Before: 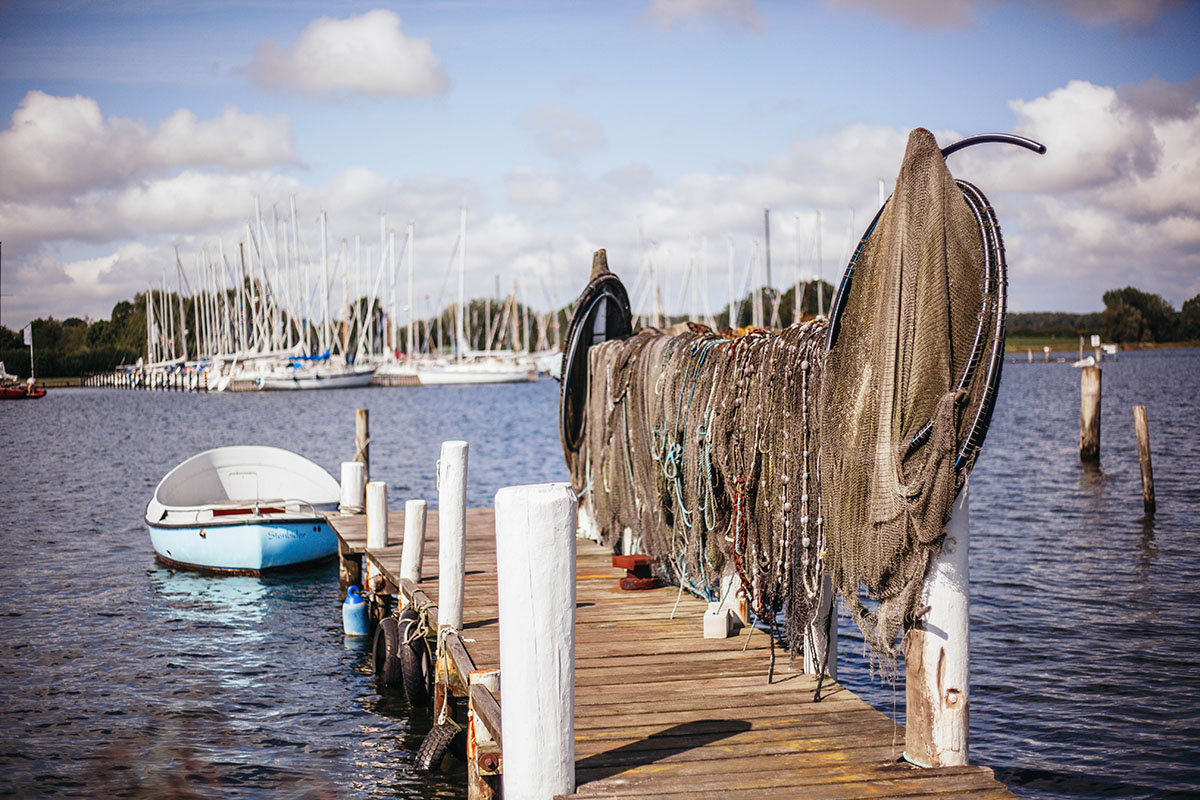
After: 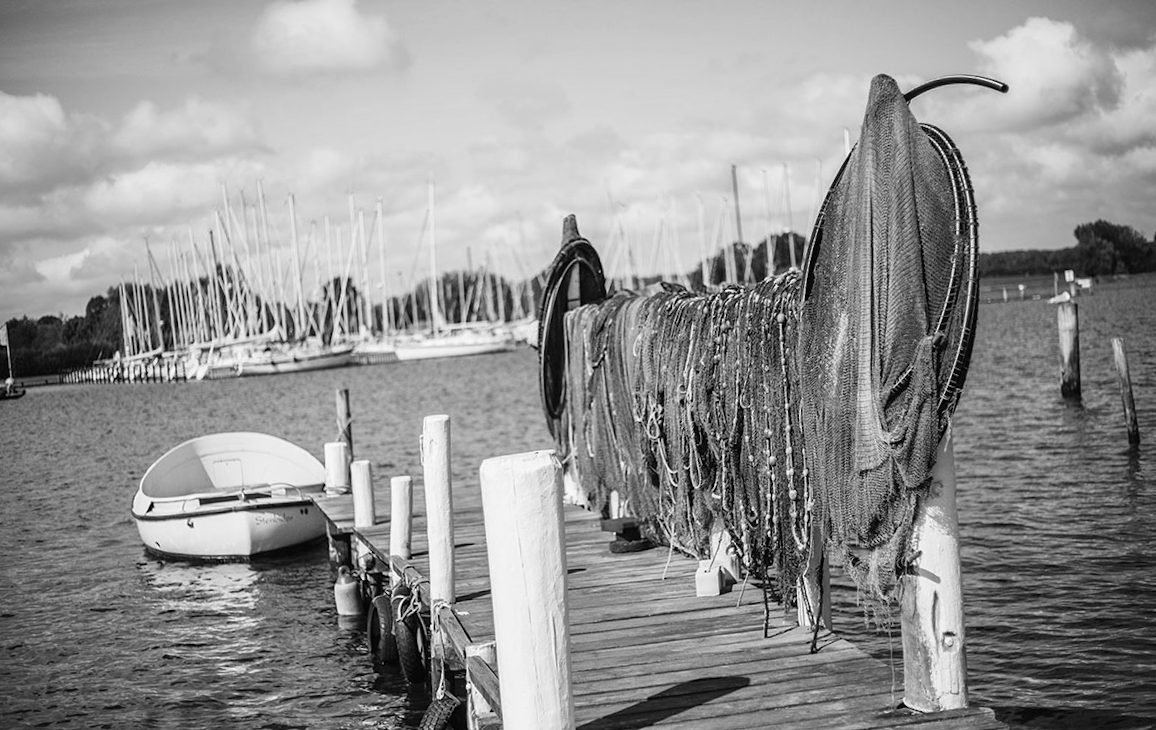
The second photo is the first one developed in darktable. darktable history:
white balance: red 0.924, blue 1.095
rotate and perspective: rotation -3.52°, crop left 0.036, crop right 0.964, crop top 0.081, crop bottom 0.919
monochrome: on, module defaults
